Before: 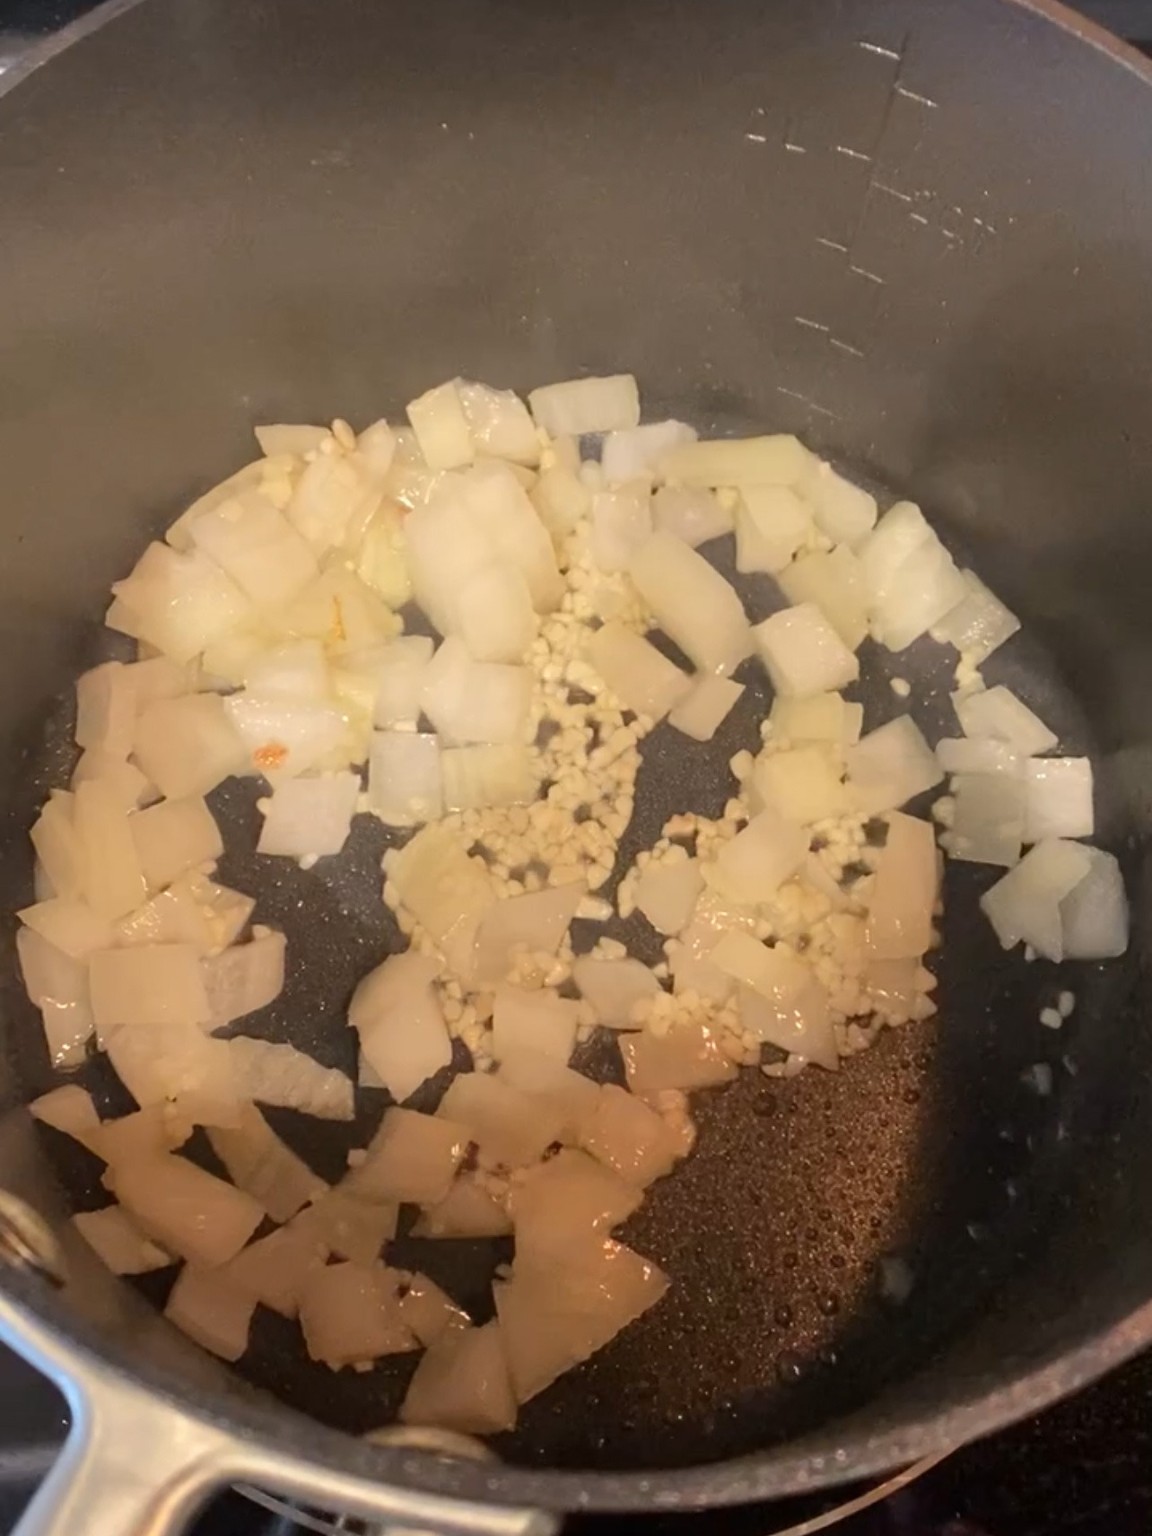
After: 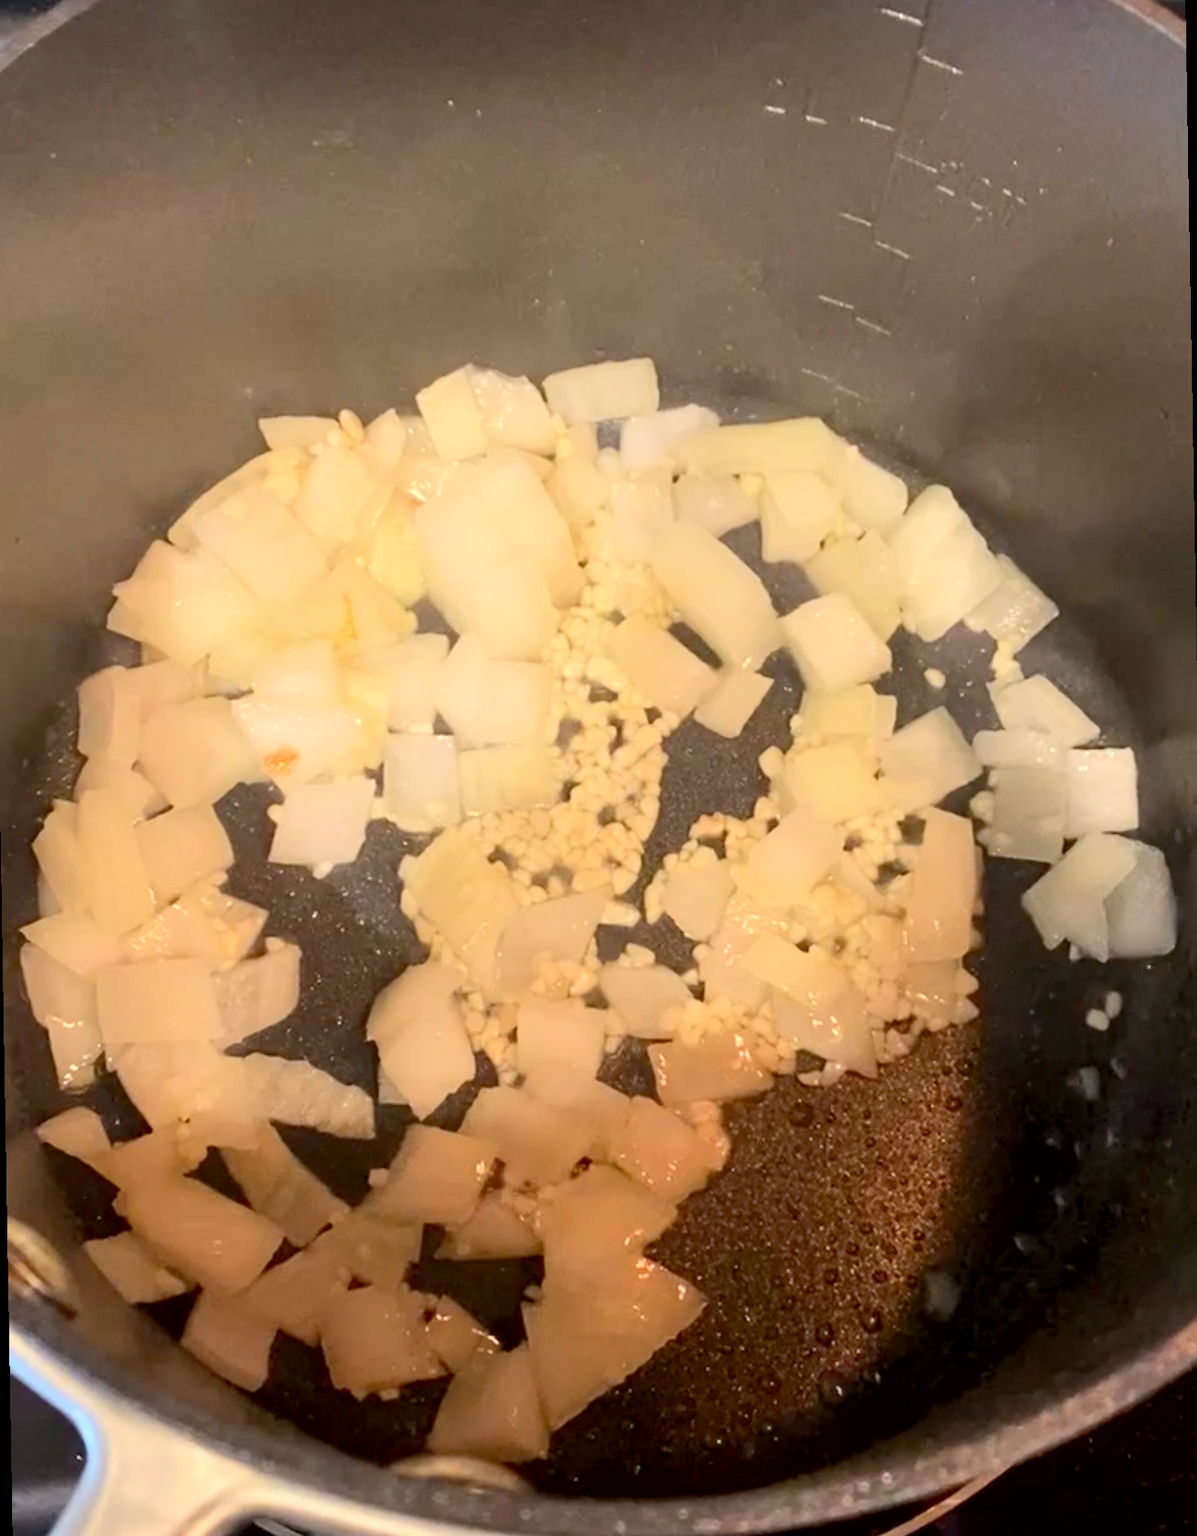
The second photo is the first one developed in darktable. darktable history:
exposure: black level correction 0.007, compensate highlight preservation false
rotate and perspective: rotation -1°, crop left 0.011, crop right 0.989, crop top 0.025, crop bottom 0.975
contrast brightness saturation: contrast 0.2, brightness 0.16, saturation 0.22
